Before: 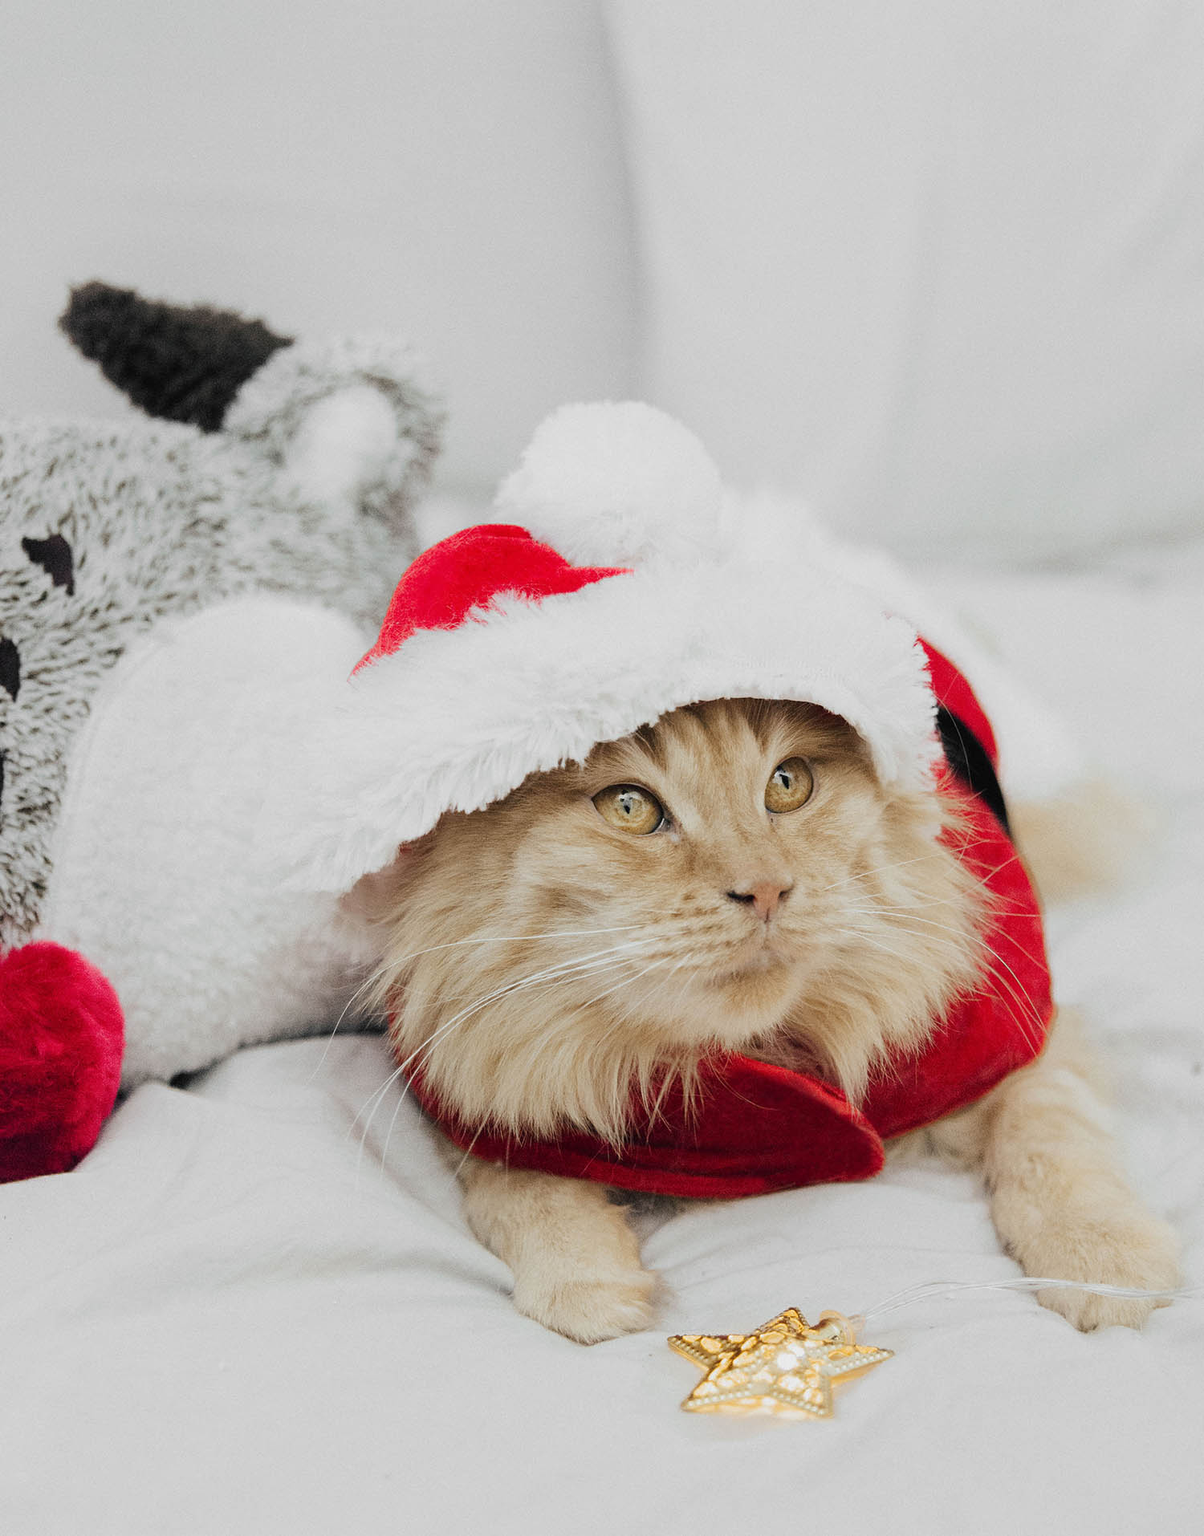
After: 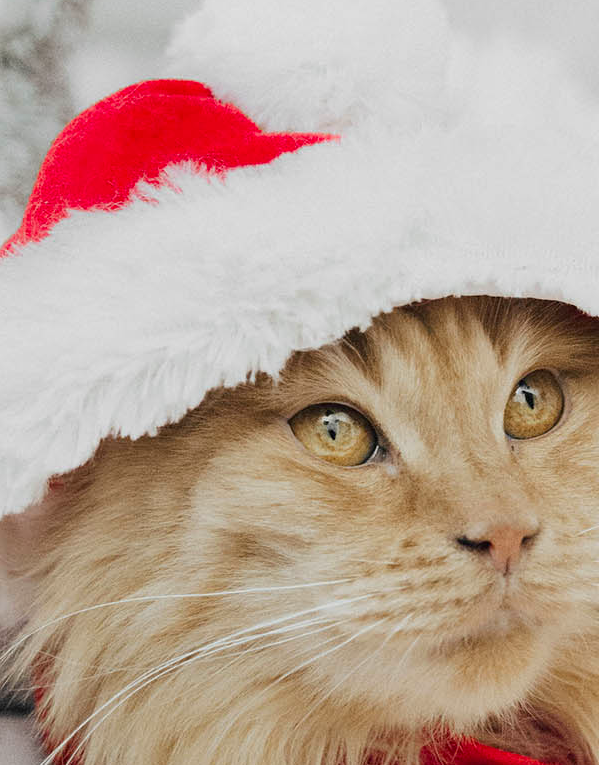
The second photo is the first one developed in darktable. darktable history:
crop: left 30%, top 30%, right 30%, bottom 30%
contrast brightness saturation: saturation 0.13
